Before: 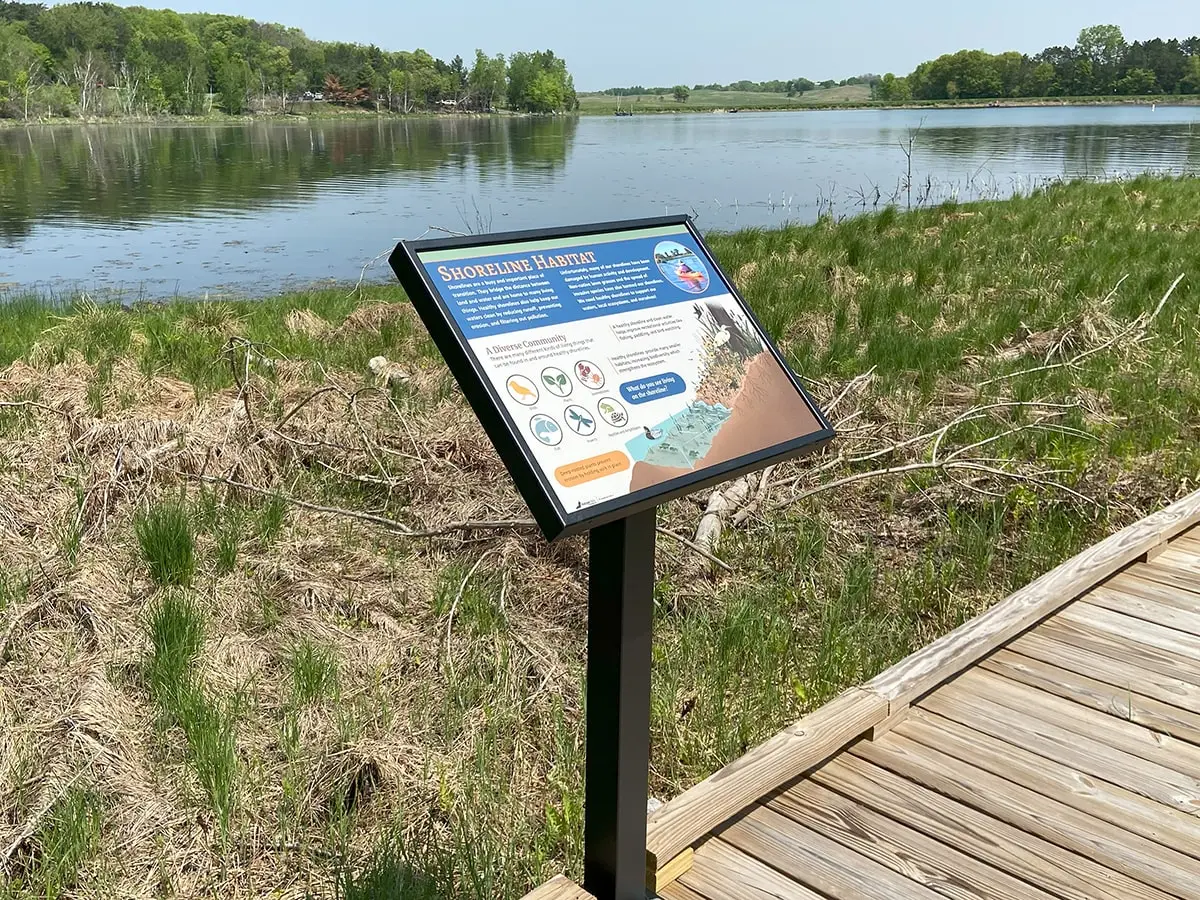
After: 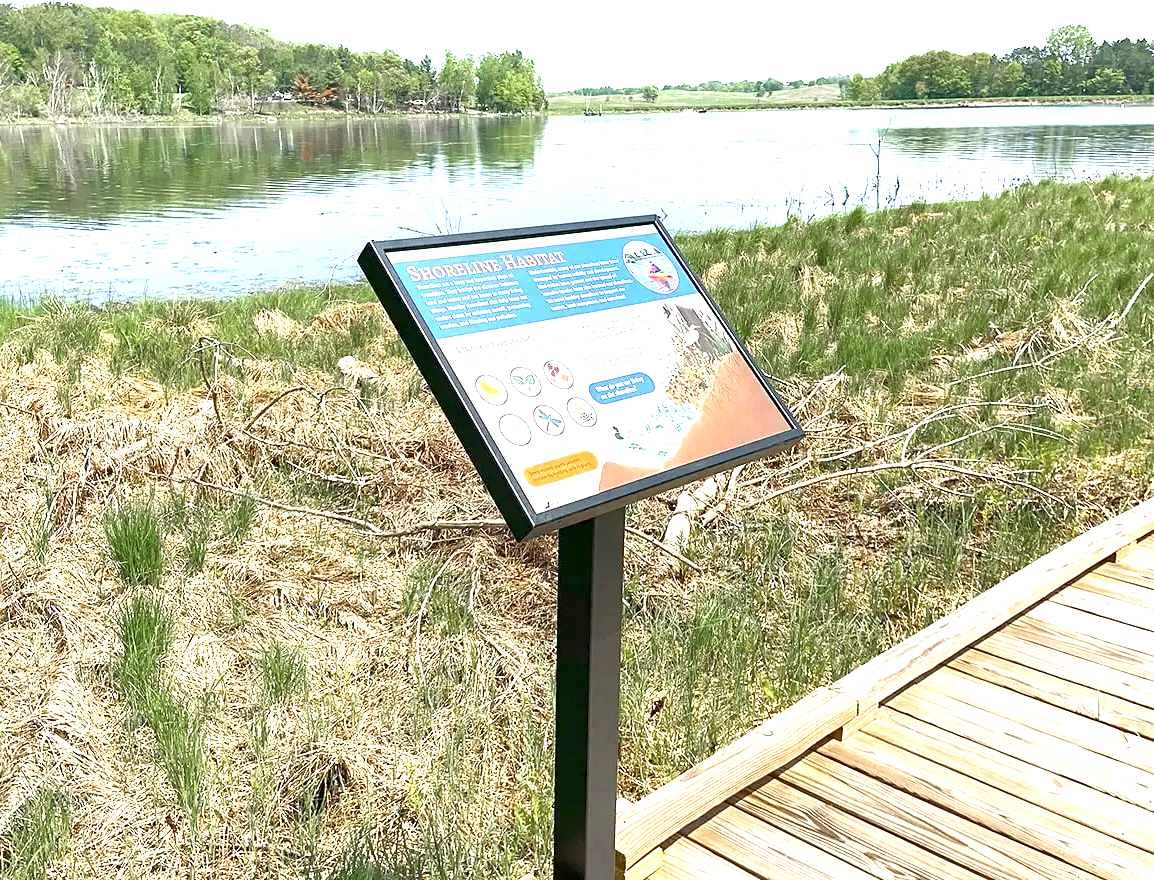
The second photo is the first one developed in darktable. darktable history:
color zones: curves: ch0 [(0.11, 0.396) (0.195, 0.36) (0.25, 0.5) (0.303, 0.412) (0.357, 0.544) (0.75, 0.5) (0.967, 0.328)]; ch1 [(0, 0.468) (0.112, 0.512) (0.202, 0.6) (0.25, 0.5) (0.307, 0.352) (0.357, 0.544) (0.75, 0.5) (0.963, 0.524)]
sharpen: amount 0.213
exposure: black level correction 0, exposure 1.561 EV, compensate exposure bias true, compensate highlight preservation false
crop and rotate: left 2.591%, right 1.187%, bottom 2.199%
